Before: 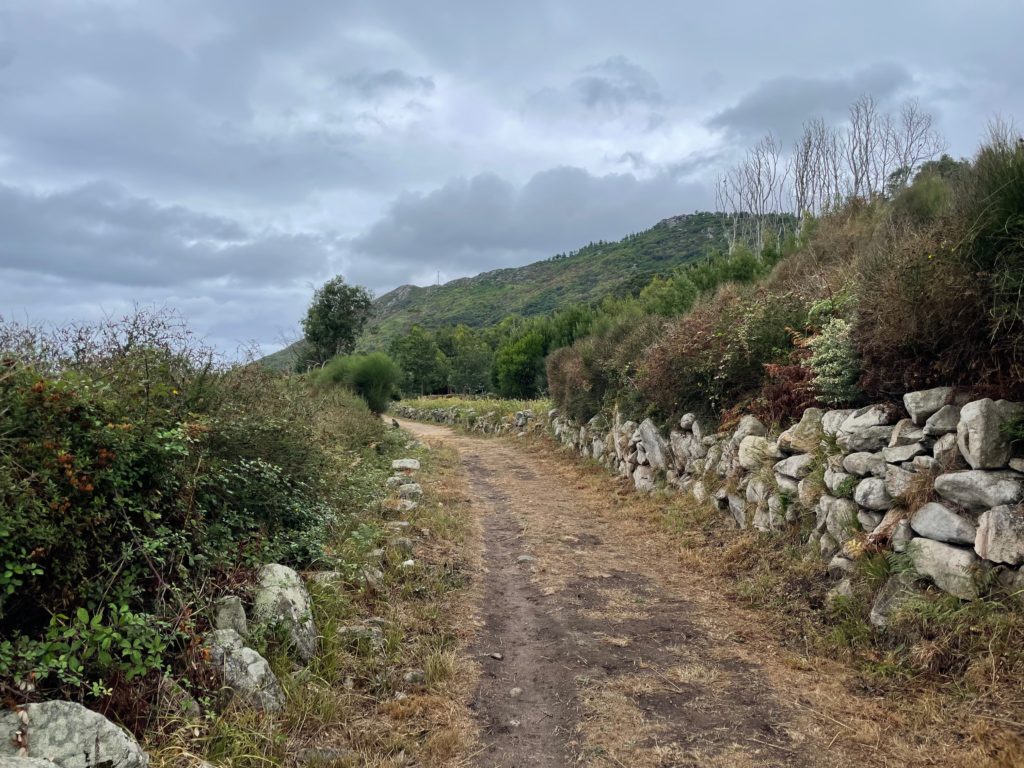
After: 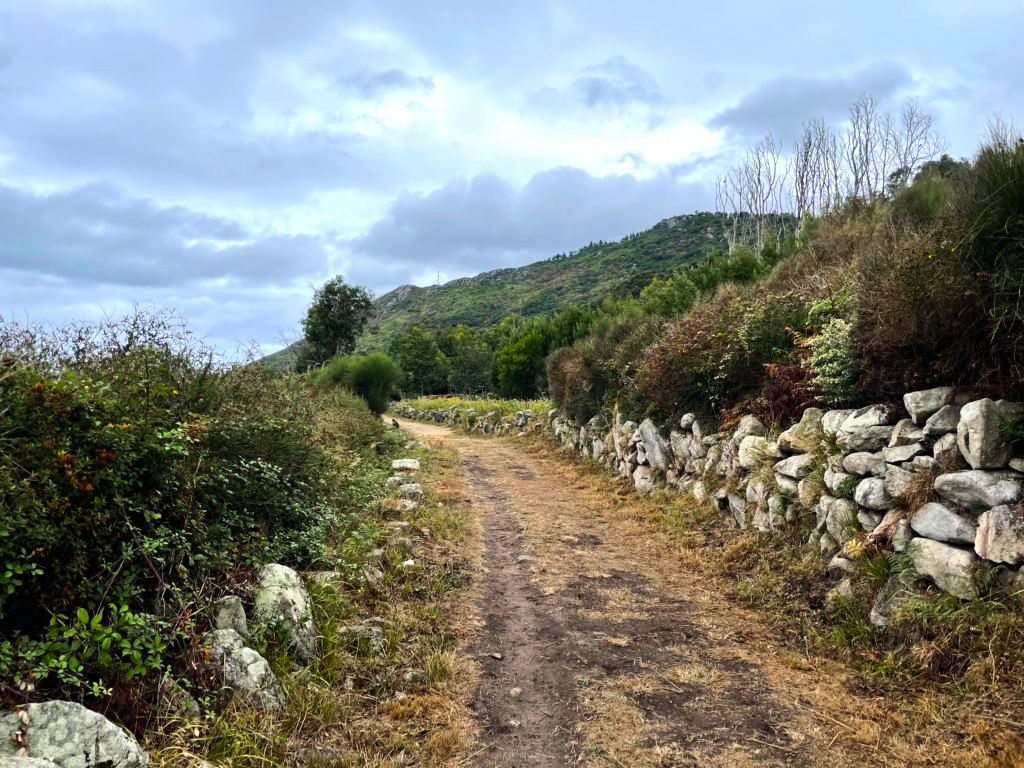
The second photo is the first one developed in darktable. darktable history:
color balance rgb: perceptual saturation grading › global saturation 30.88%, perceptual brilliance grading › highlights 17.316%, perceptual brilliance grading › mid-tones 32.115%, perceptual brilliance grading › shadows -30.944%, global vibrance 9.352%
